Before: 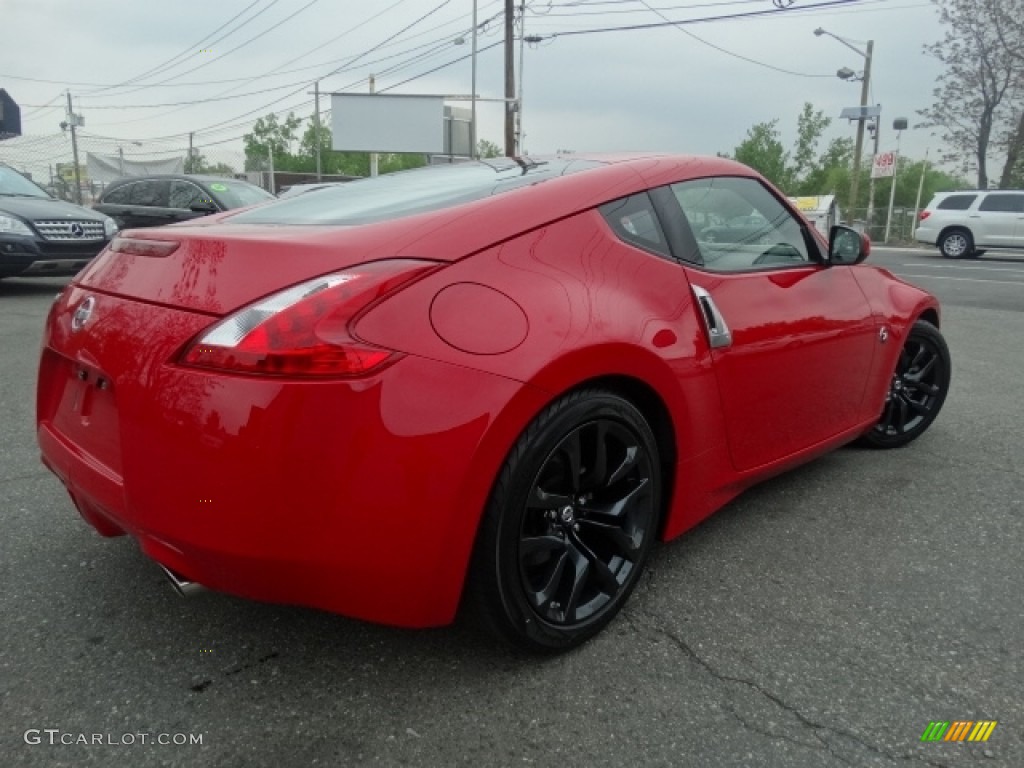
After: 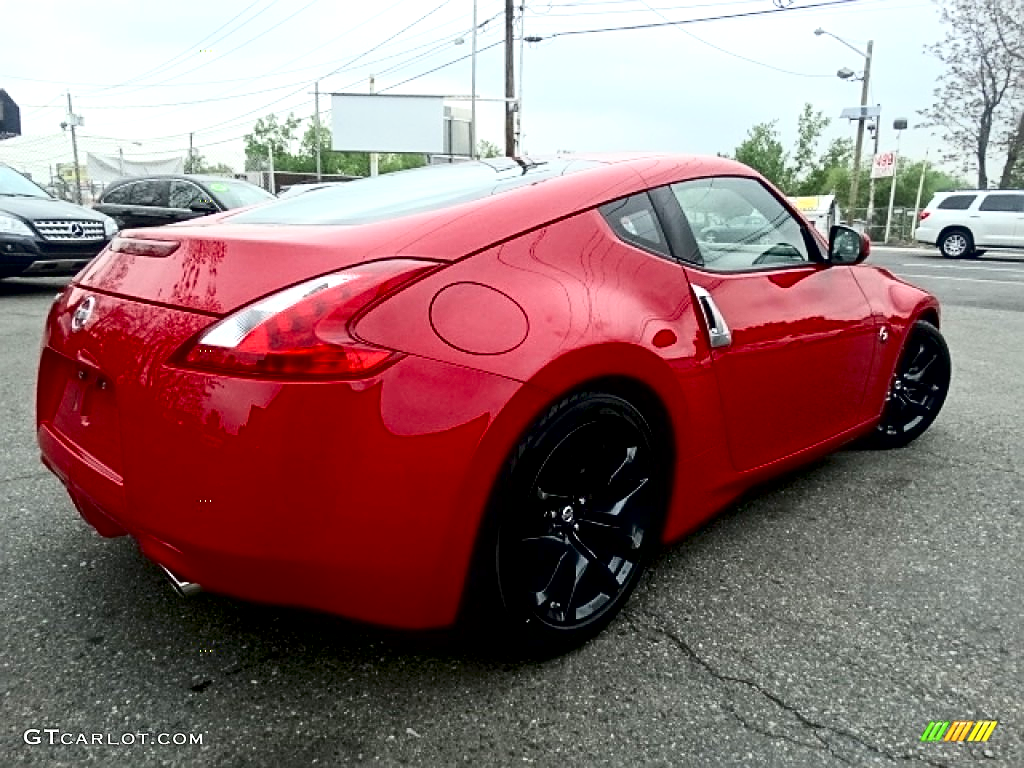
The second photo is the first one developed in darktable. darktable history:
contrast brightness saturation: contrast 0.281
exposure: black level correction 0.012, exposure 0.704 EV, compensate exposure bias true, compensate highlight preservation false
sharpen: on, module defaults
